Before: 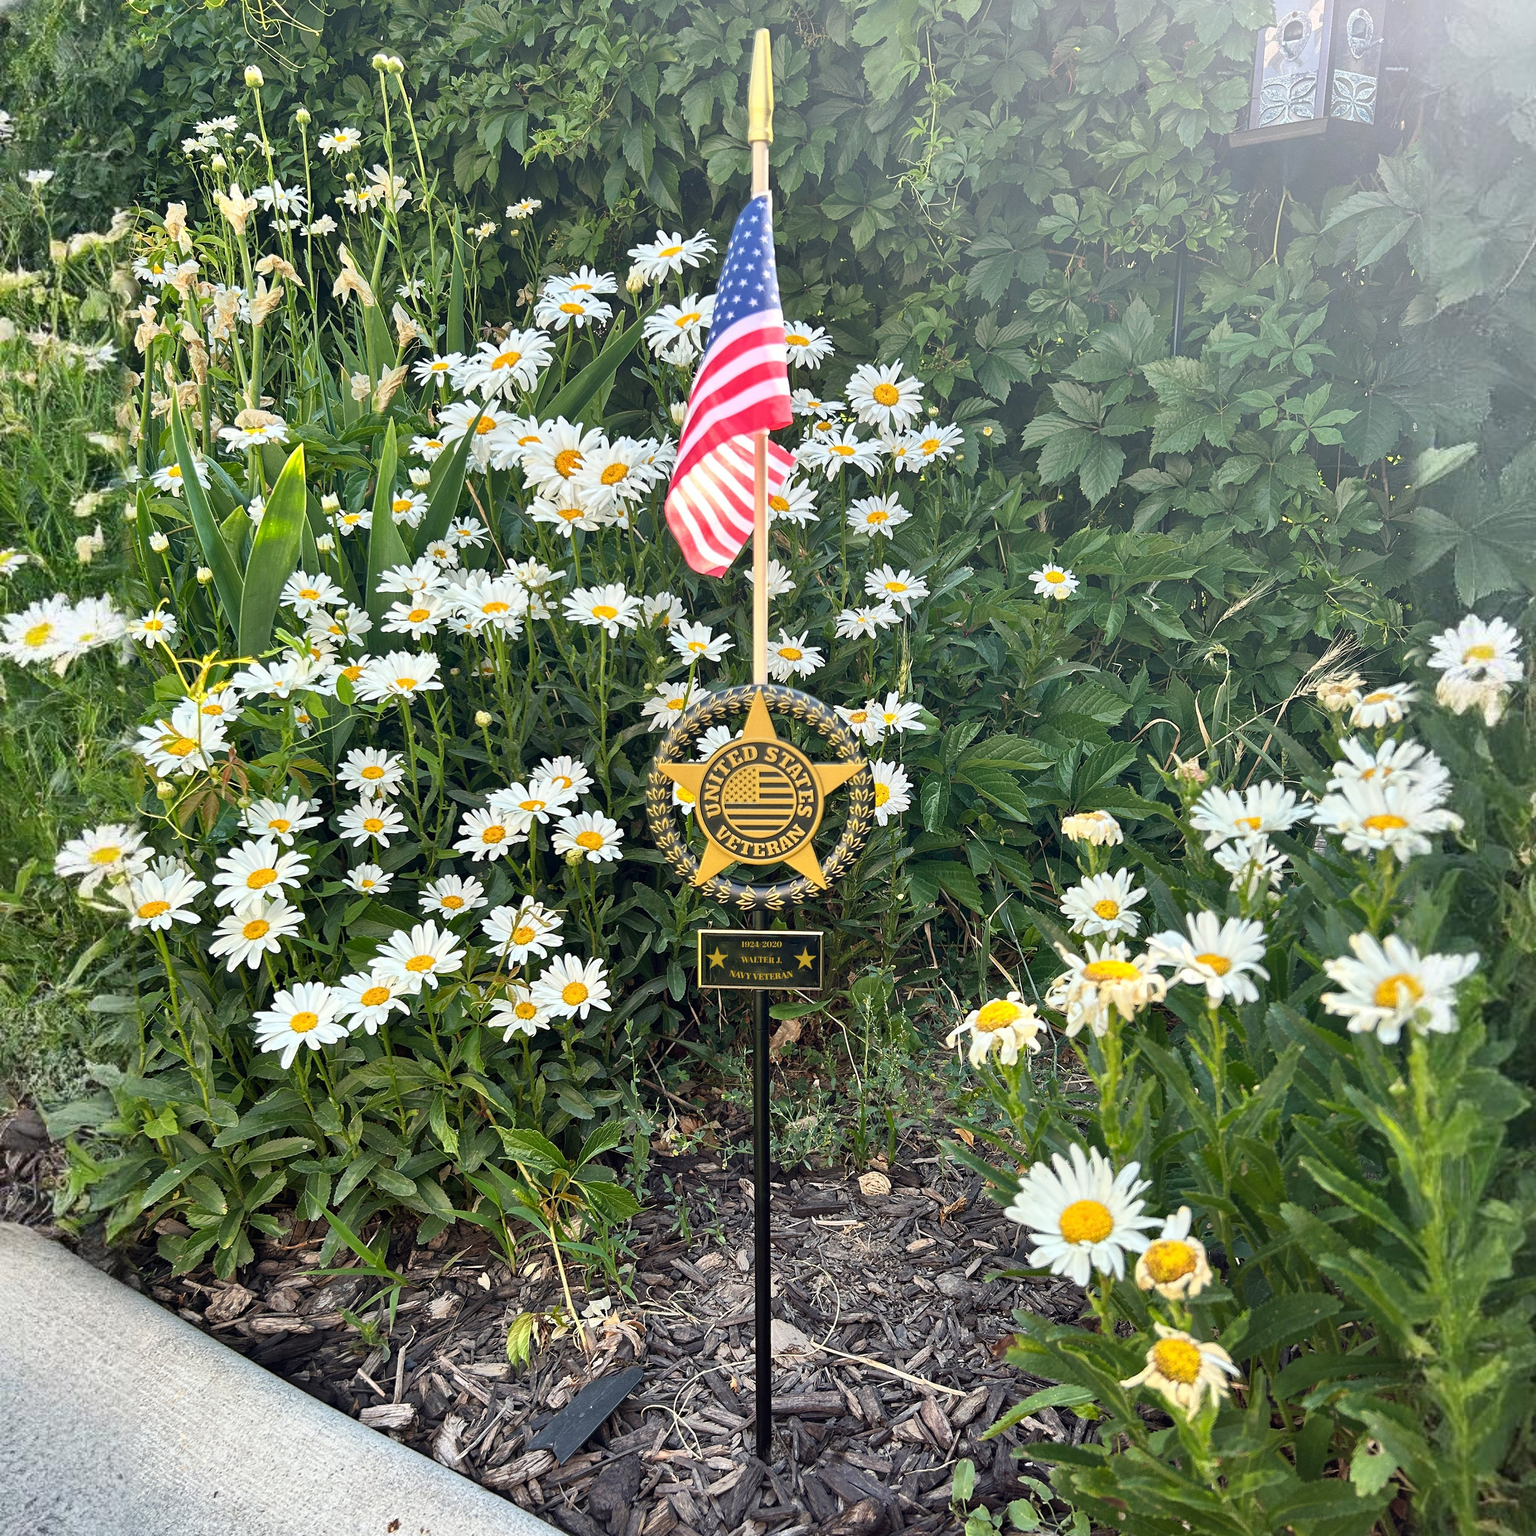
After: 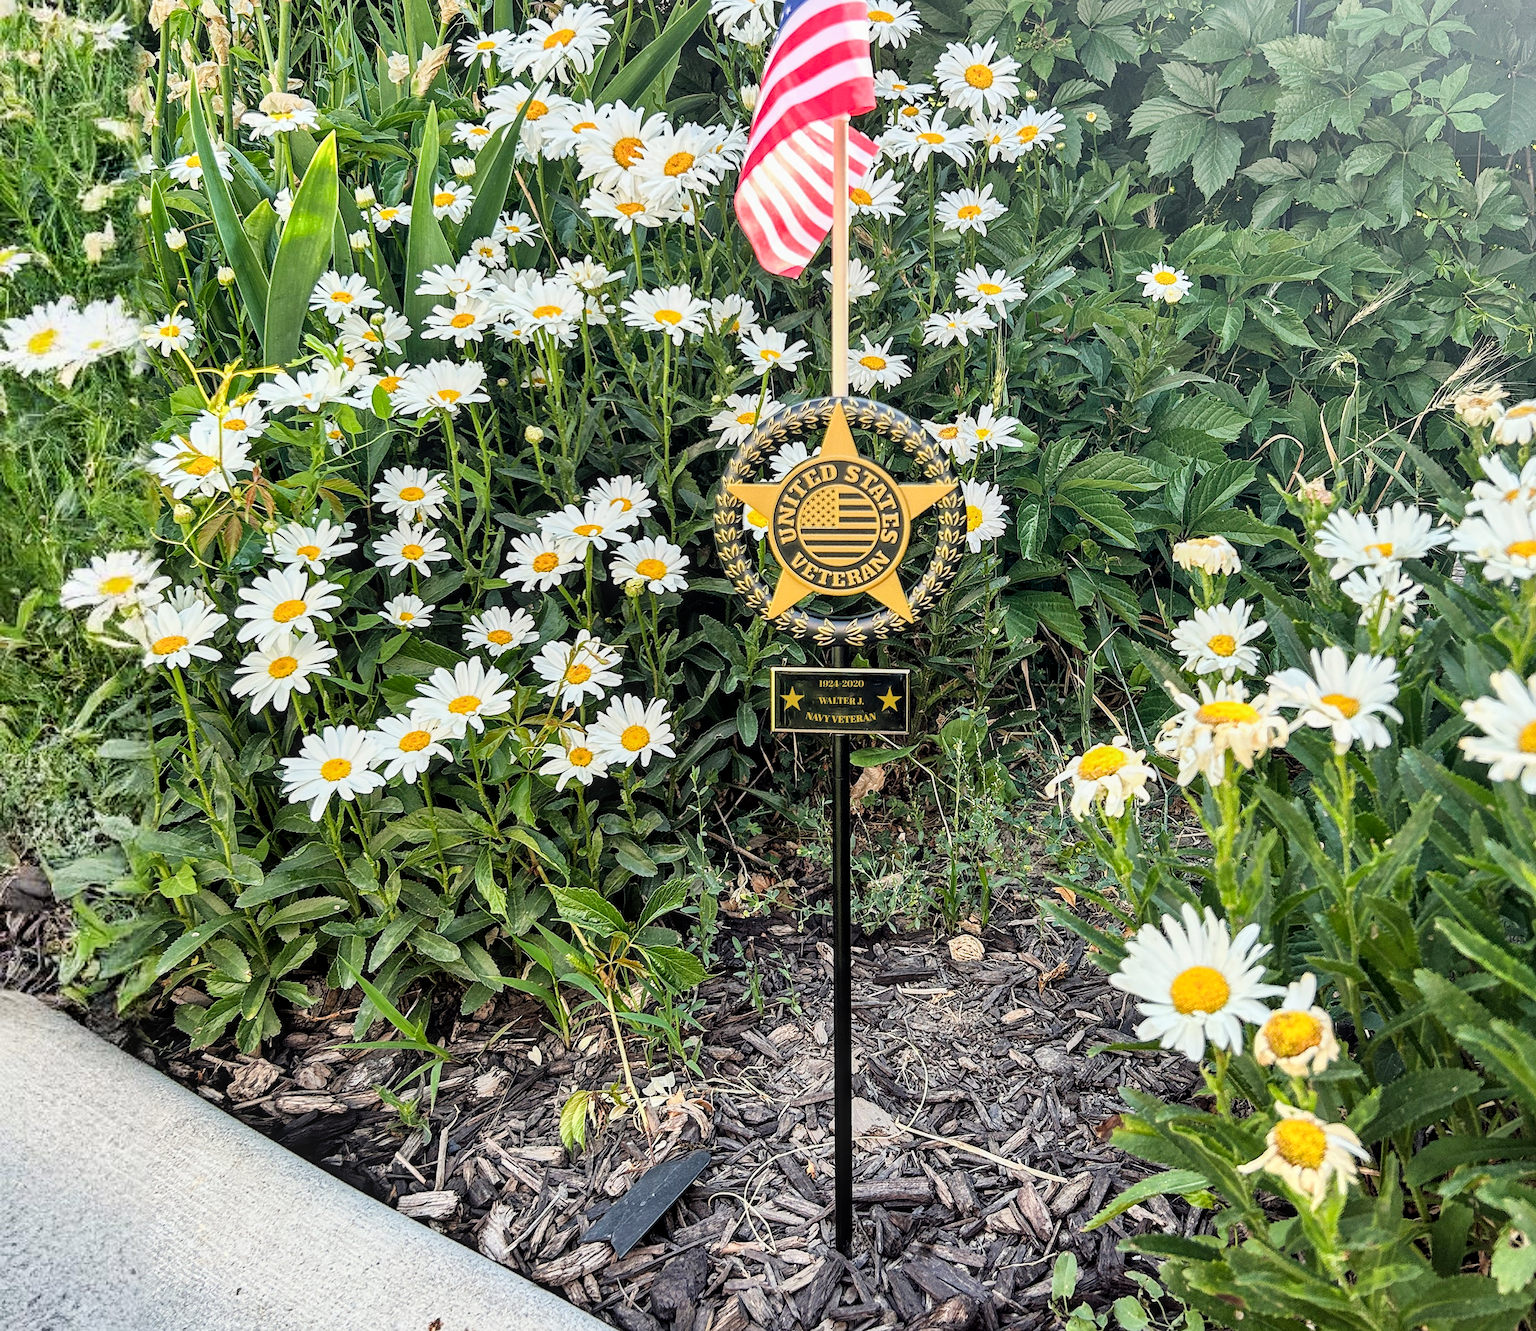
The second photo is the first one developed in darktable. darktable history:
sharpen: amount 0.212
filmic rgb: black relative exposure -6.9 EV, white relative exposure 5.65 EV, threshold 5.95 EV, hardness 2.85, iterations of high-quality reconstruction 10, enable highlight reconstruction true
levels: mode automatic, white 99.89%, levels [0.026, 0.507, 0.987]
crop: top 21.215%, right 9.445%, bottom 0.289%
local contrast: on, module defaults
